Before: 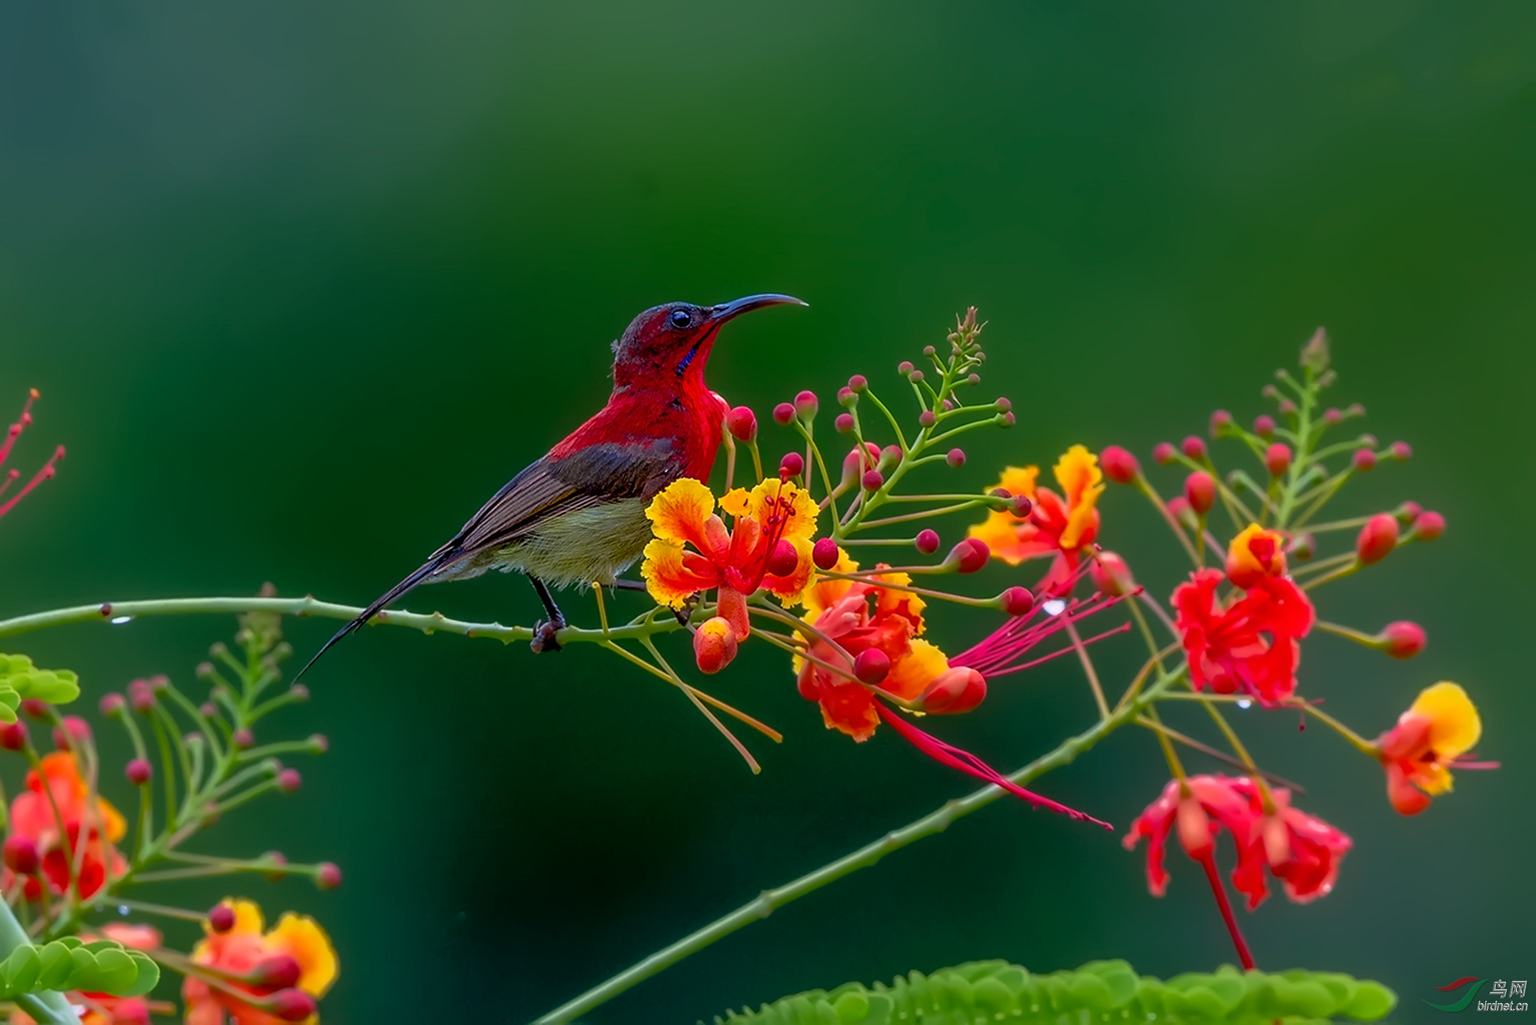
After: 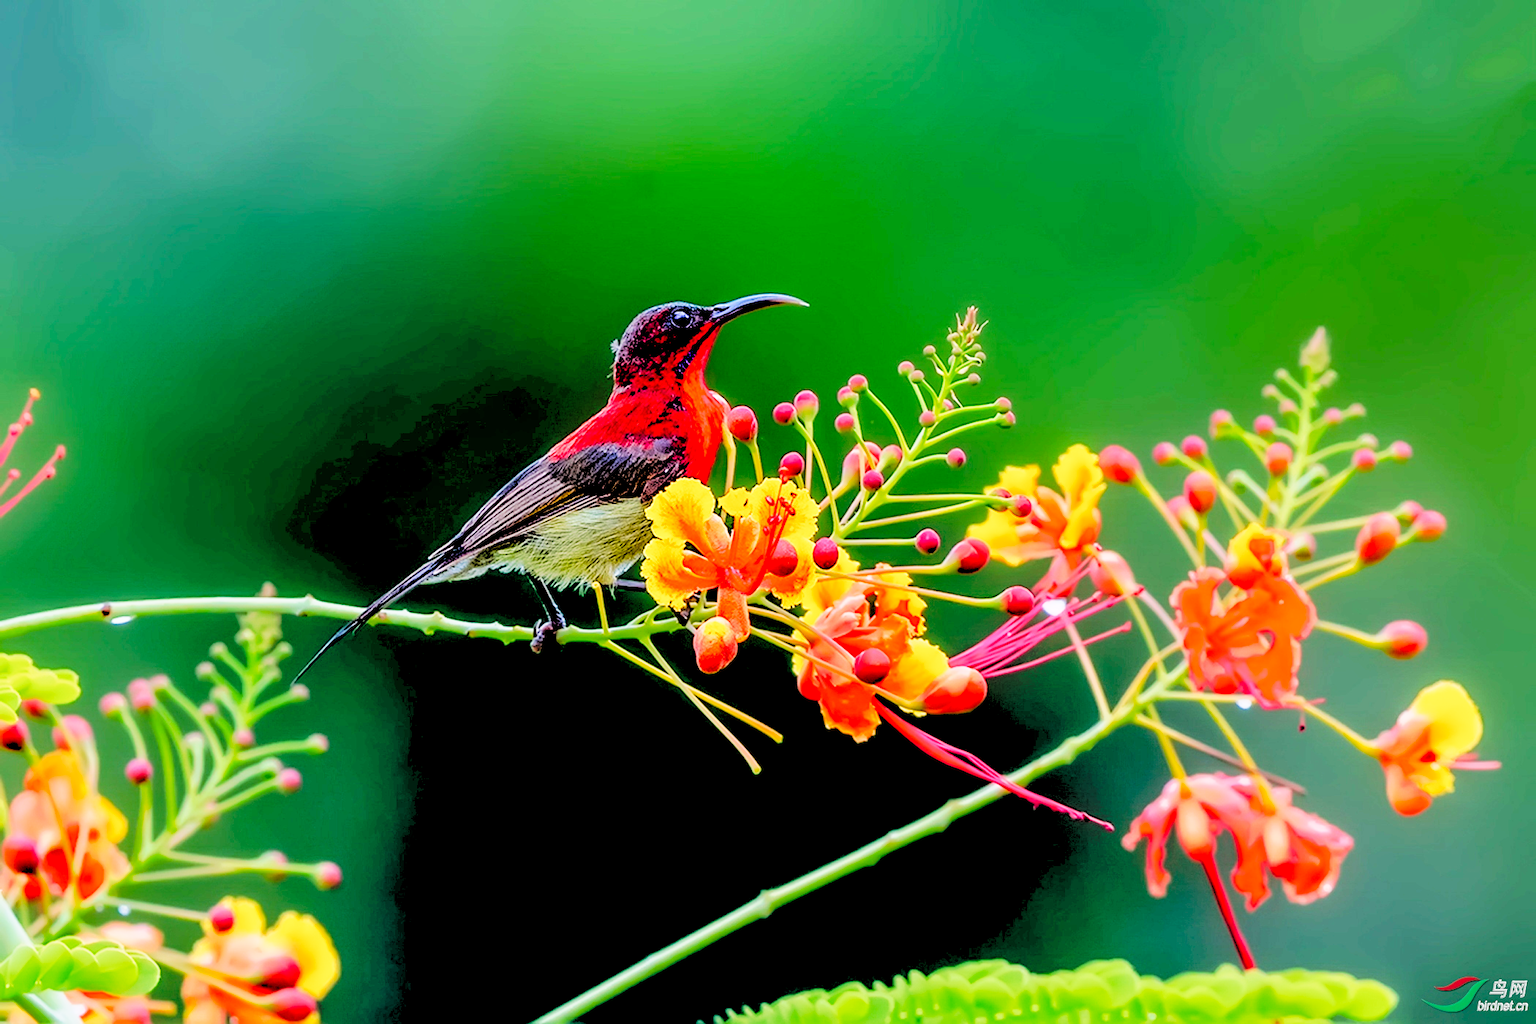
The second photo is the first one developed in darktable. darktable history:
tone curve: curves: ch0 [(0, 0) (0.003, 0.003) (0.011, 0.013) (0.025, 0.029) (0.044, 0.052) (0.069, 0.081) (0.1, 0.116) (0.136, 0.158) (0.177, 0.207) (0.224, 0.268) (0.277, 0.373) (0.335, 0.465) (0.399, 0.565) (0.468, 0.674) (0.543, 0.79) (0.623, 0.853) (0.709, 0.918) (0.801, 0.956) (0.898, 0.977) (1, 1)], preserve colors none
rgb levels: levels [[0.027, 0.429, 0.996], [0, 0.5, 1], [0, 0.5, 1]]
